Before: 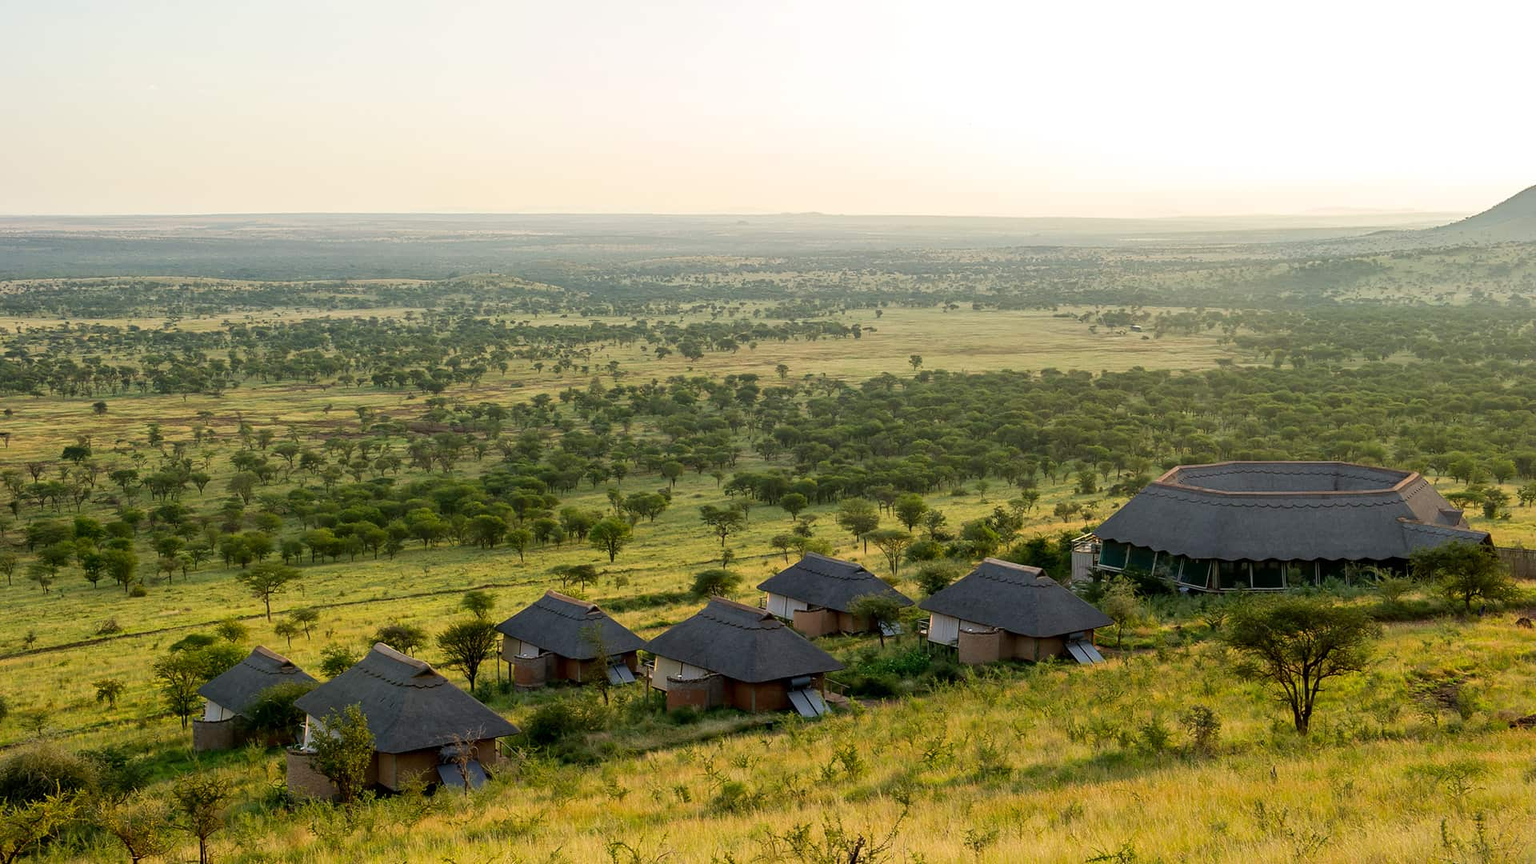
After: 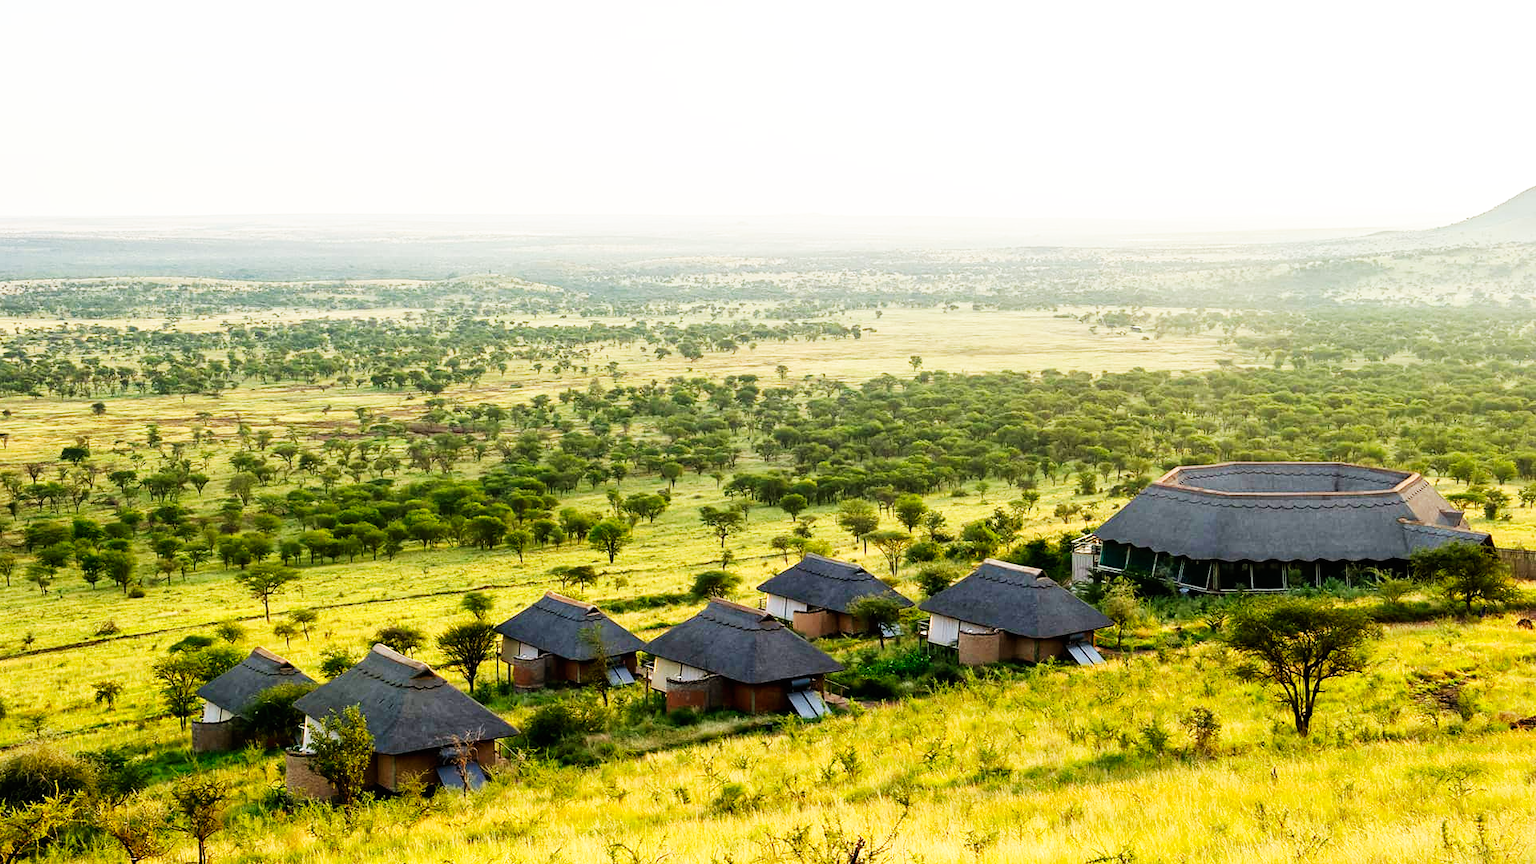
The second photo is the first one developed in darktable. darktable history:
crop and rotate: left 0.126%
base curve: curves: ch0 [(0, 0) (0.007, 0.004) (0.027, 0.03) (0.046, 0.07) (0.207, 0.54) (0.442, 0.872) (0.673, 0.972) (1, 1)], preserve colors none
